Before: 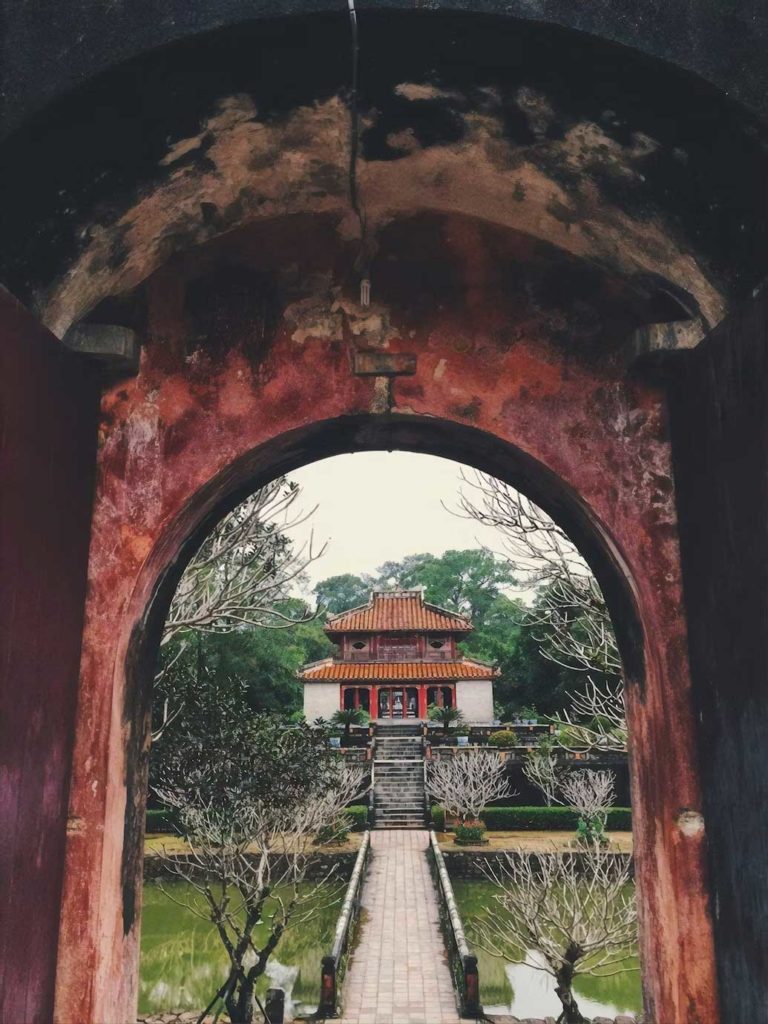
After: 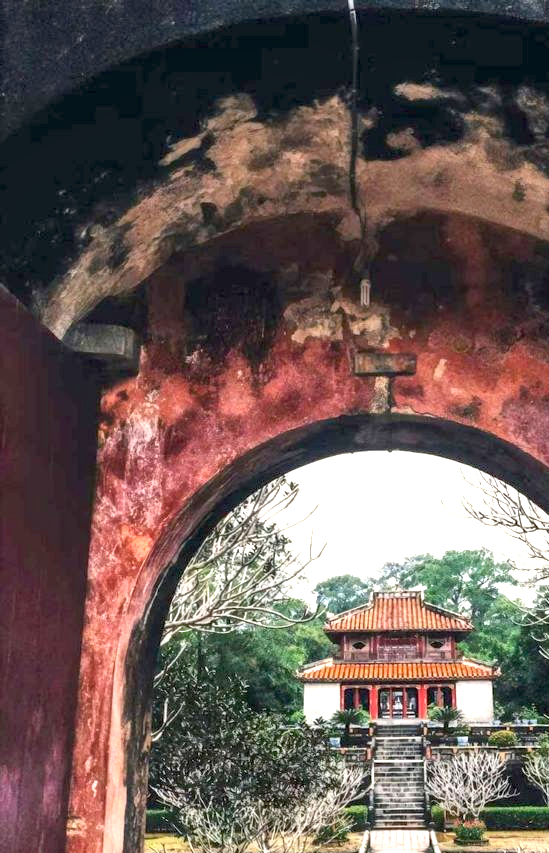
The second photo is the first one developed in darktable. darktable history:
local contrast: detail 139%
crop: right 28.467%, bottom 16.651%
exposure: black level correction 0.01, exposure 1 EV, compensate exposure bias true, compensate highlight preservation false
